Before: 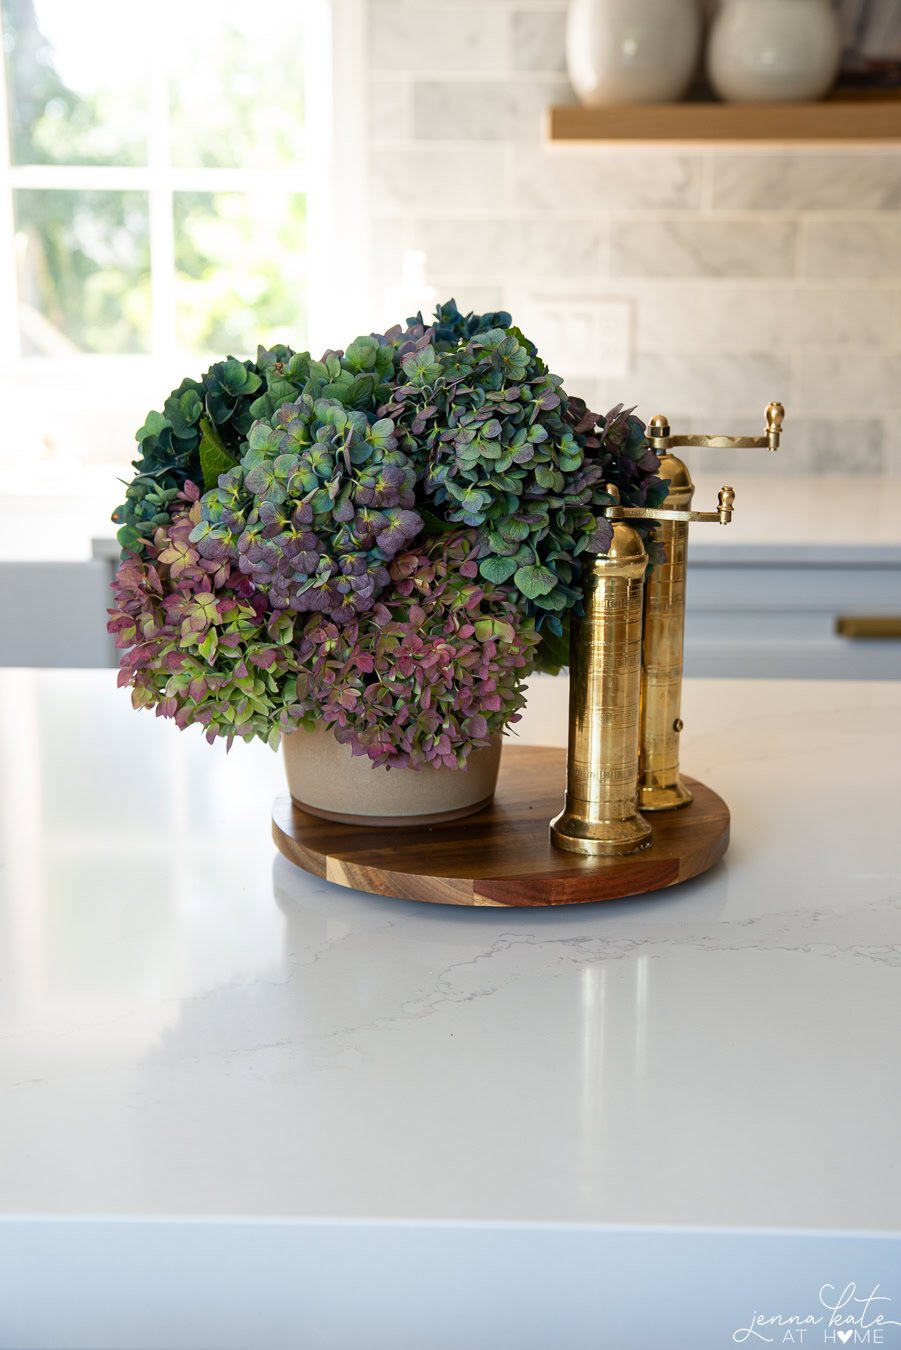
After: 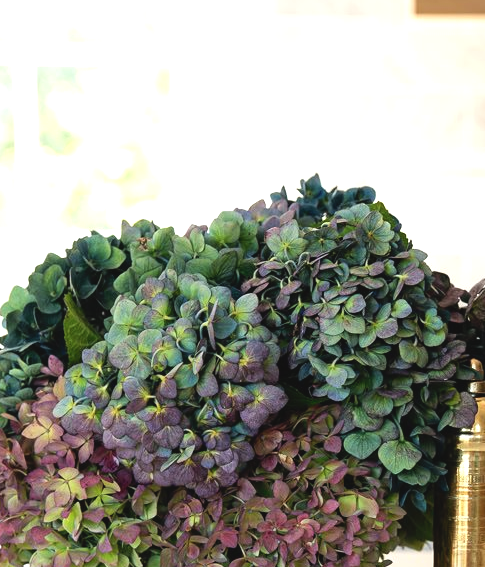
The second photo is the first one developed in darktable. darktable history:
crop: left 15.204%, top 9.276%, right 30.909%, bottom 48.724%
contrast brightness saturation: contrast -0.104, saturation -0.103
tone equalizer: -8 EV -0.739 EV, -7 EV -0.691 EV, -6 EV -0.56 EV, -5 EV -0.384 EV, -3 EV 0.382 EV, -2 EV 0.6 EV, -1 EV 0.689 EV, +0 EV 0.747 EV, mask exposure compensation -0.491 EV
